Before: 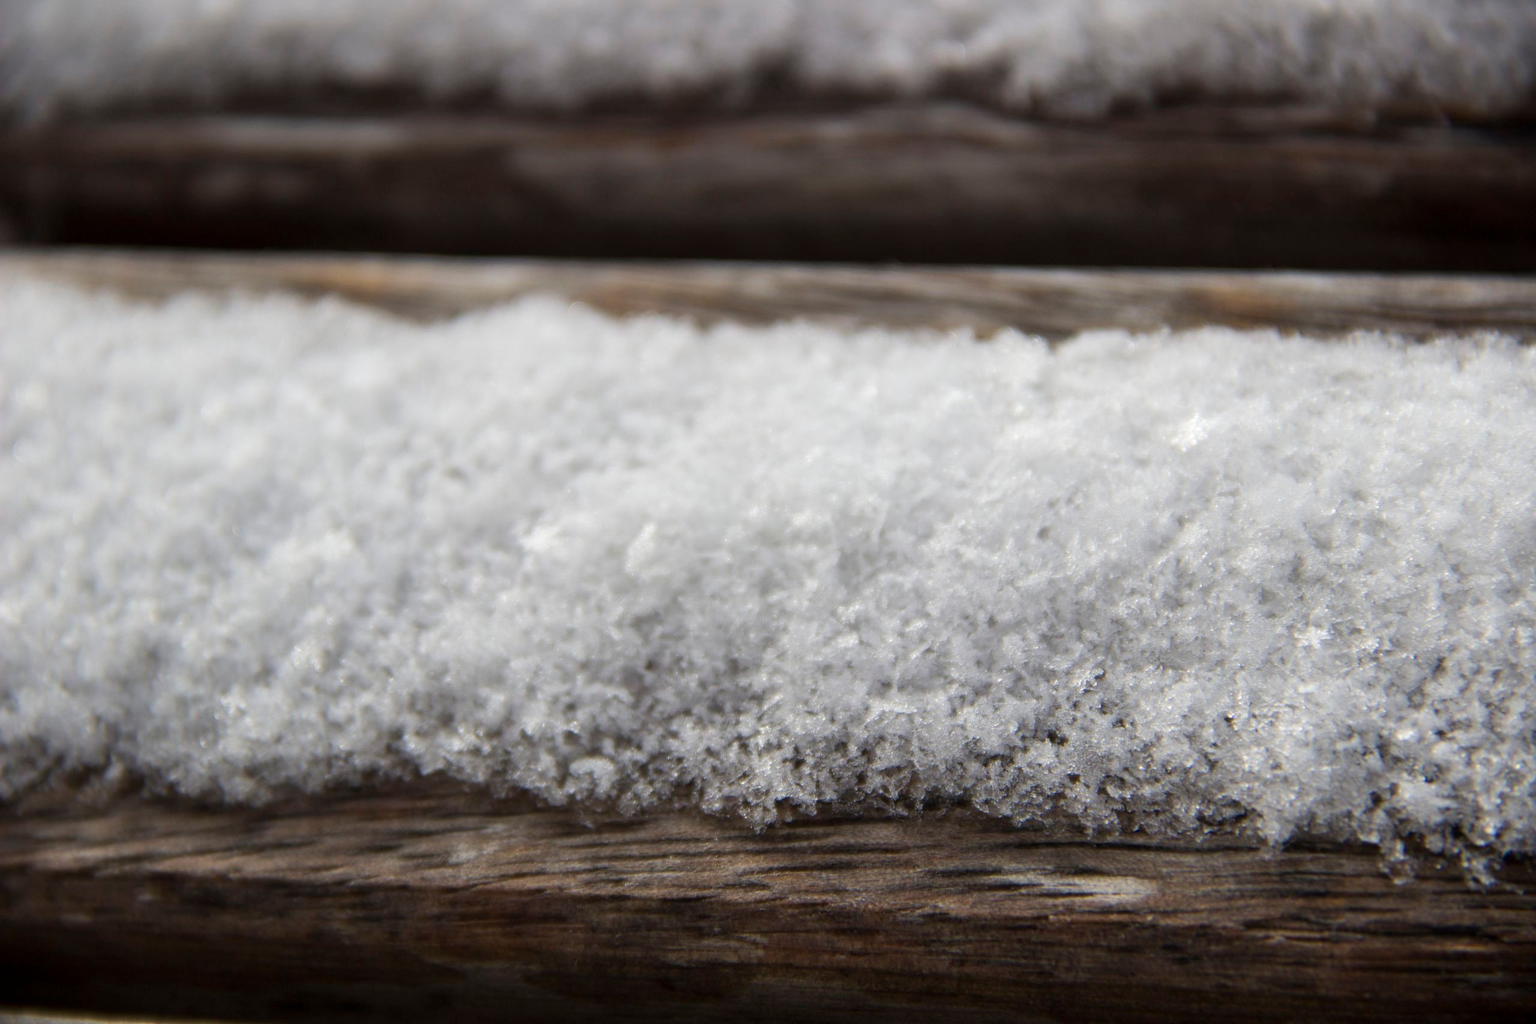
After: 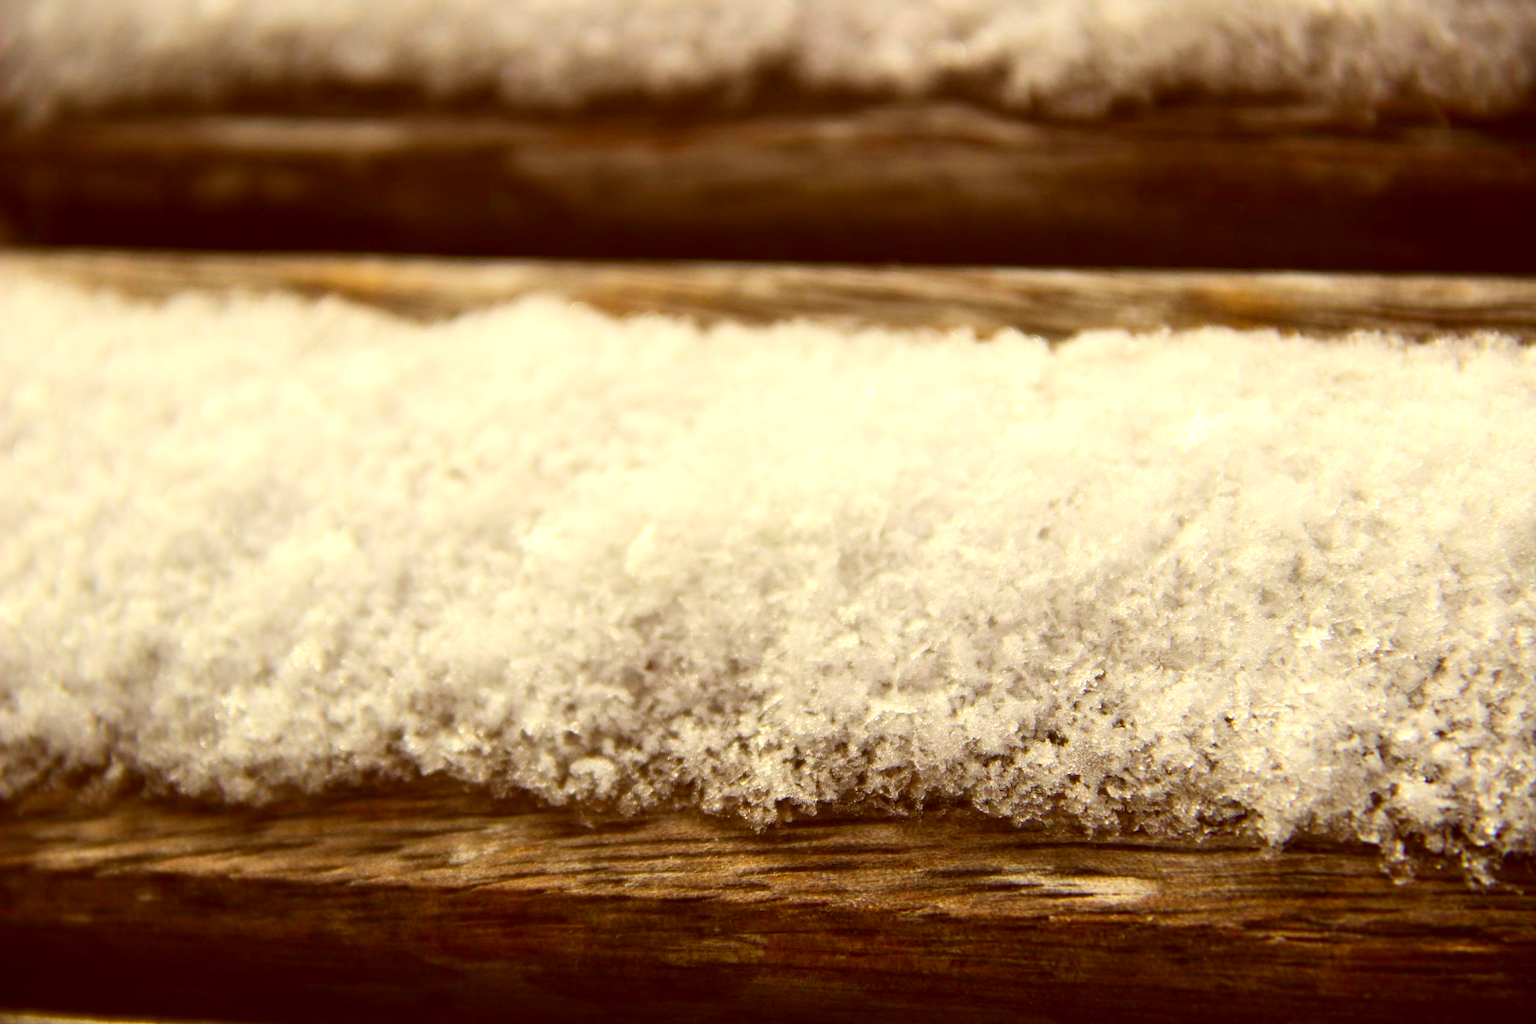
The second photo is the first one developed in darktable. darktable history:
contrast brightness saturation: contrast 0.167, saturation 0.316
exposure: black level correction -0.002, exposure 0.539 EV, compensate highlight preservation false
color correction: highlights a* 1.03, highlights b* 24.4, shadows a* 15.24, shadows b* 24.96
